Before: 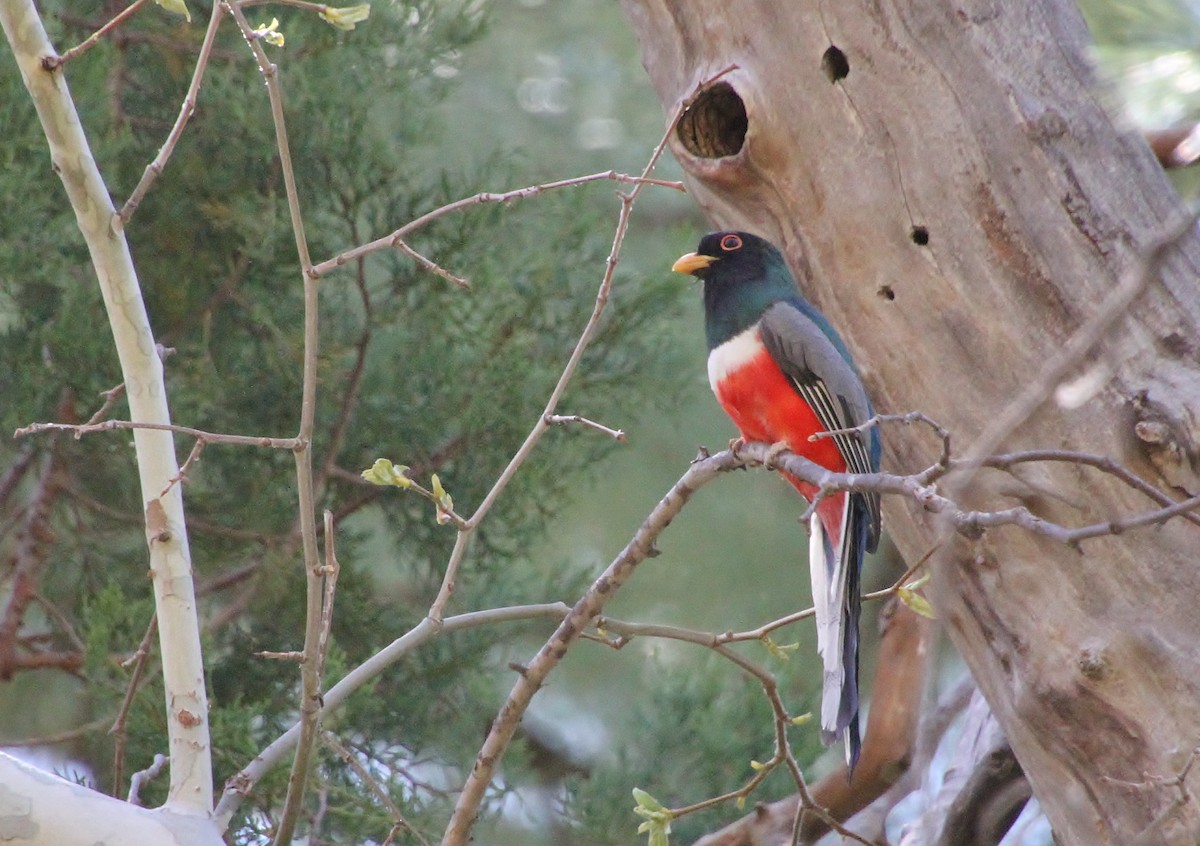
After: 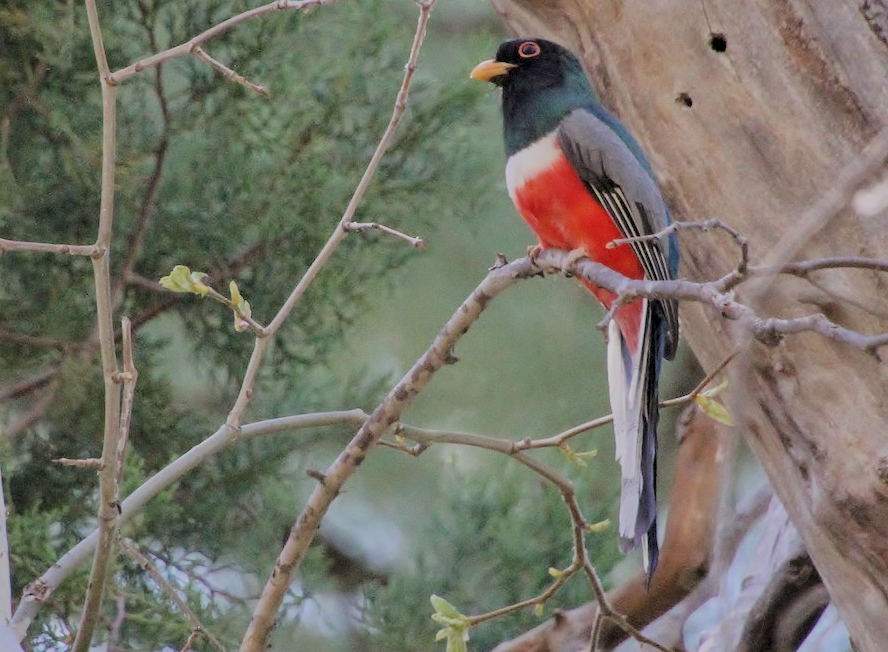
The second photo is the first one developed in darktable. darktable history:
crop: left 16.871%, top 22.857%, right 9.116%
filmic rgb: black relative exposure -6.15 EV, white relative exposure 6.96 EV, hardness 2.23, color science v6 (2022)
local contrast: highlights 100%, shadows 100%, detail 120%, midtone range 0.2
